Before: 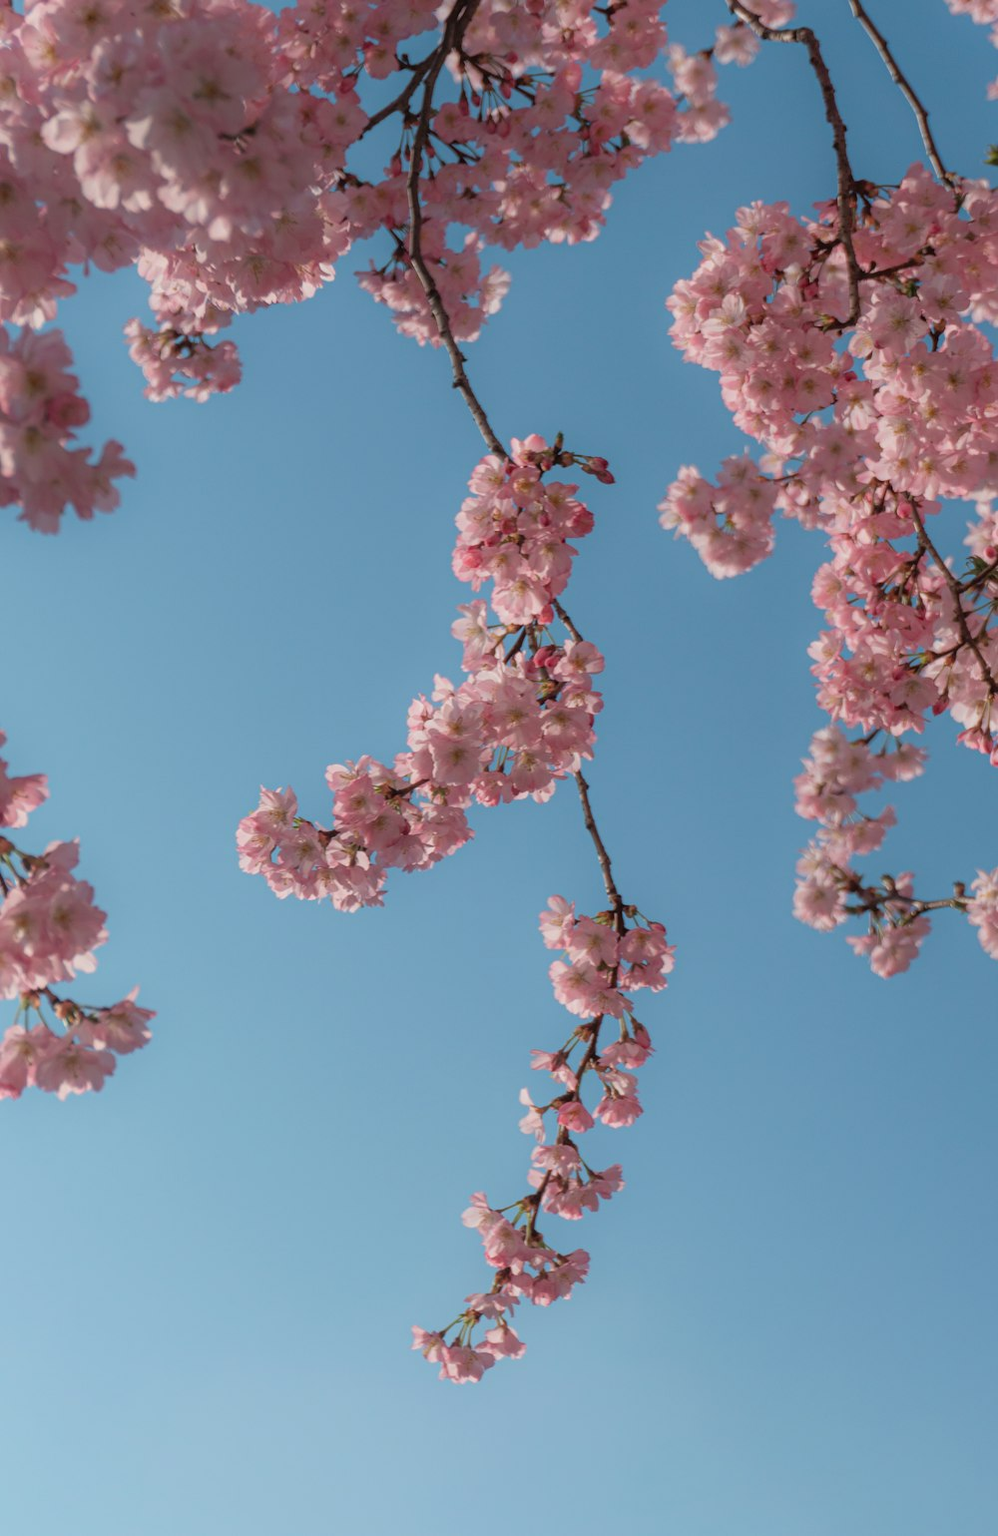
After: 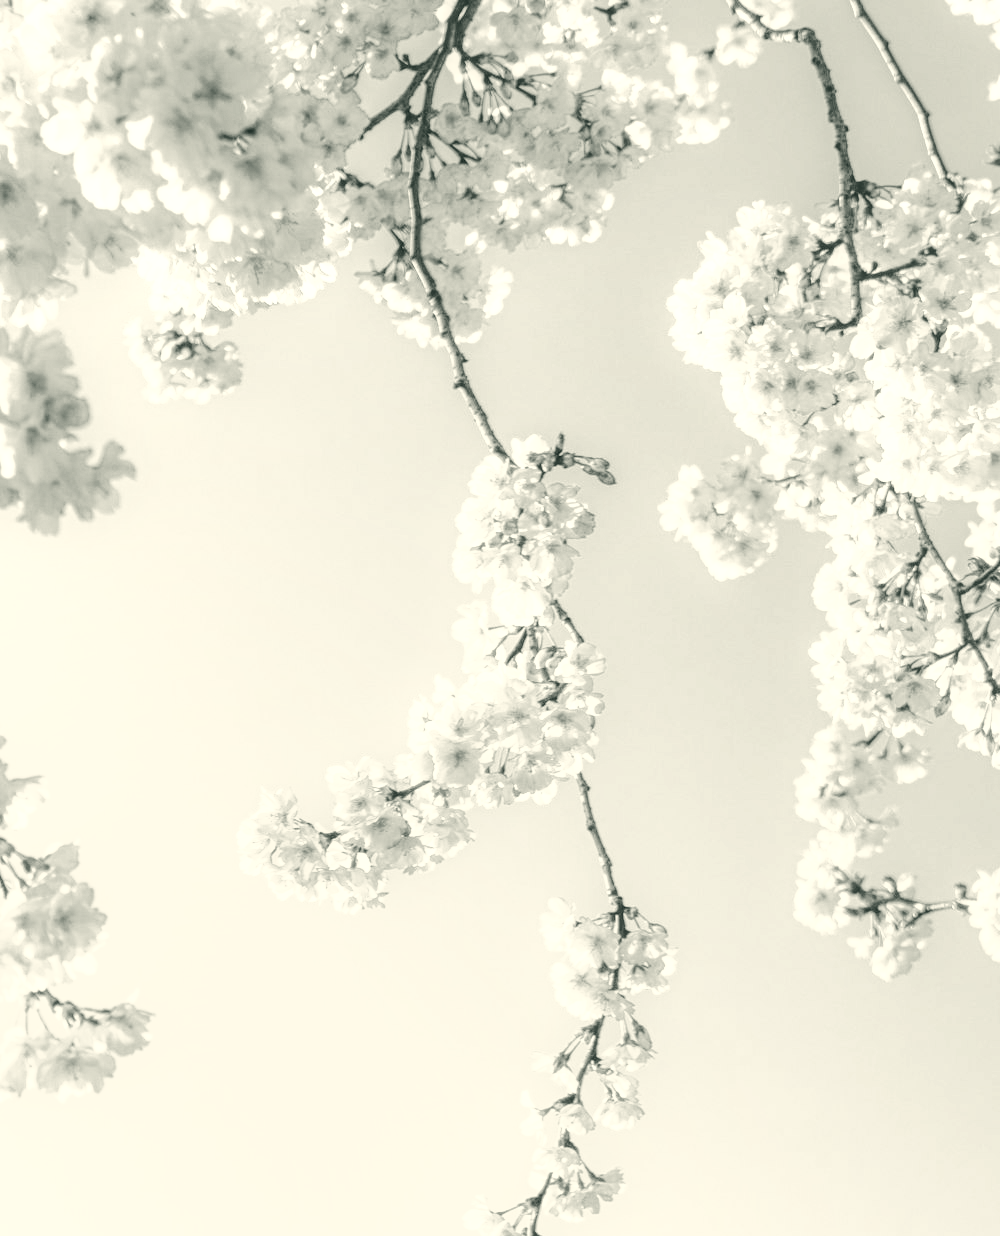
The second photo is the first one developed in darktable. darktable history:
exposure: exposure 1.16 EV, compensate exposure bias true, compensate highlight preservation false
base curve: curves: ch0 [(0, 0) (0.025, 0.046) (0.112, 0.277) (0.467, 0.74) (0.814, 0.929) (1, 0.942)]
color calibration: output gray [0.714, 0.278, 0, 0], illuminant same as pipeline (D50), adaptation none (bypass)
crop: bottom 19.644%
color correction: highlights a* -0.482, highlights b* 9.48, shadows a* -9.48, shadows b* 0.803
local contrast: highlights 74%, shadows 55%, detail 176%, midtone range 0.207
tone equalizer: -8 EV -0.417 EV, -7 EV -0.389 EV, -6 EV -0.333 EV, -5 EV -0.222 EV, -3 EV 0.222 EV, -2 EV 0.333 EV, -1 EV 0.389 EV, +0 EV 0.417 EV, edges refinement/feathering 500, mask exposure compensation -1.57 EV, preserve details no
